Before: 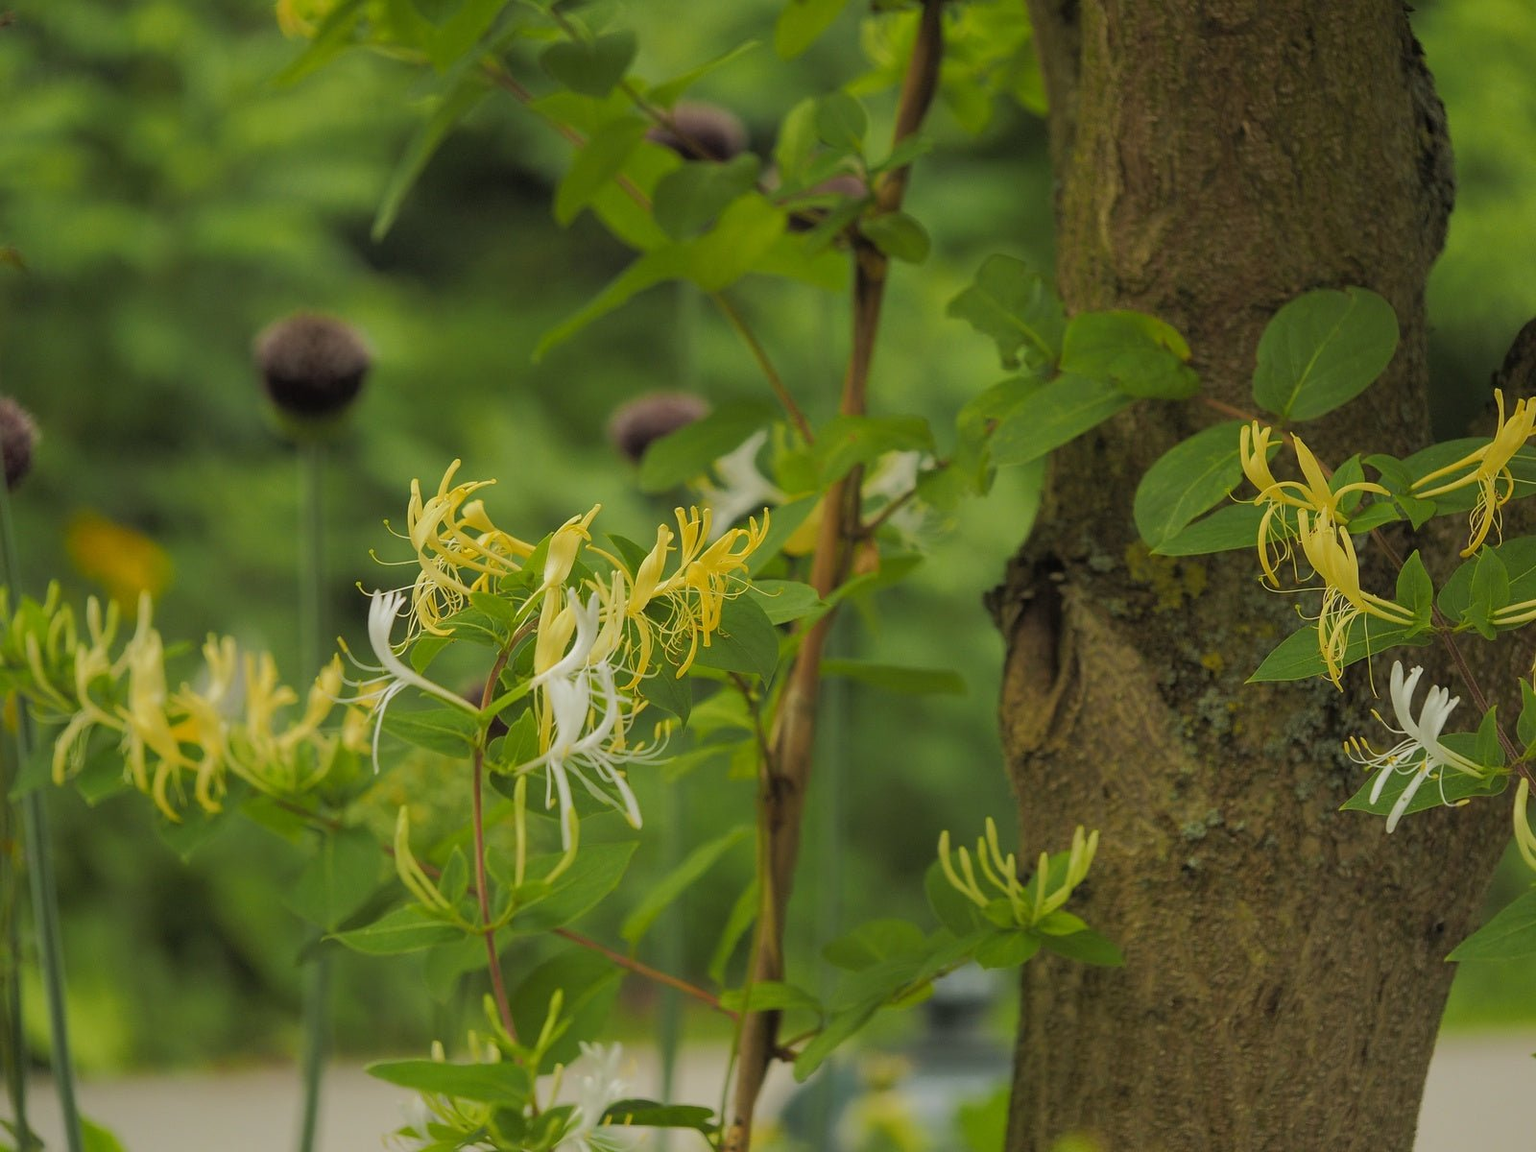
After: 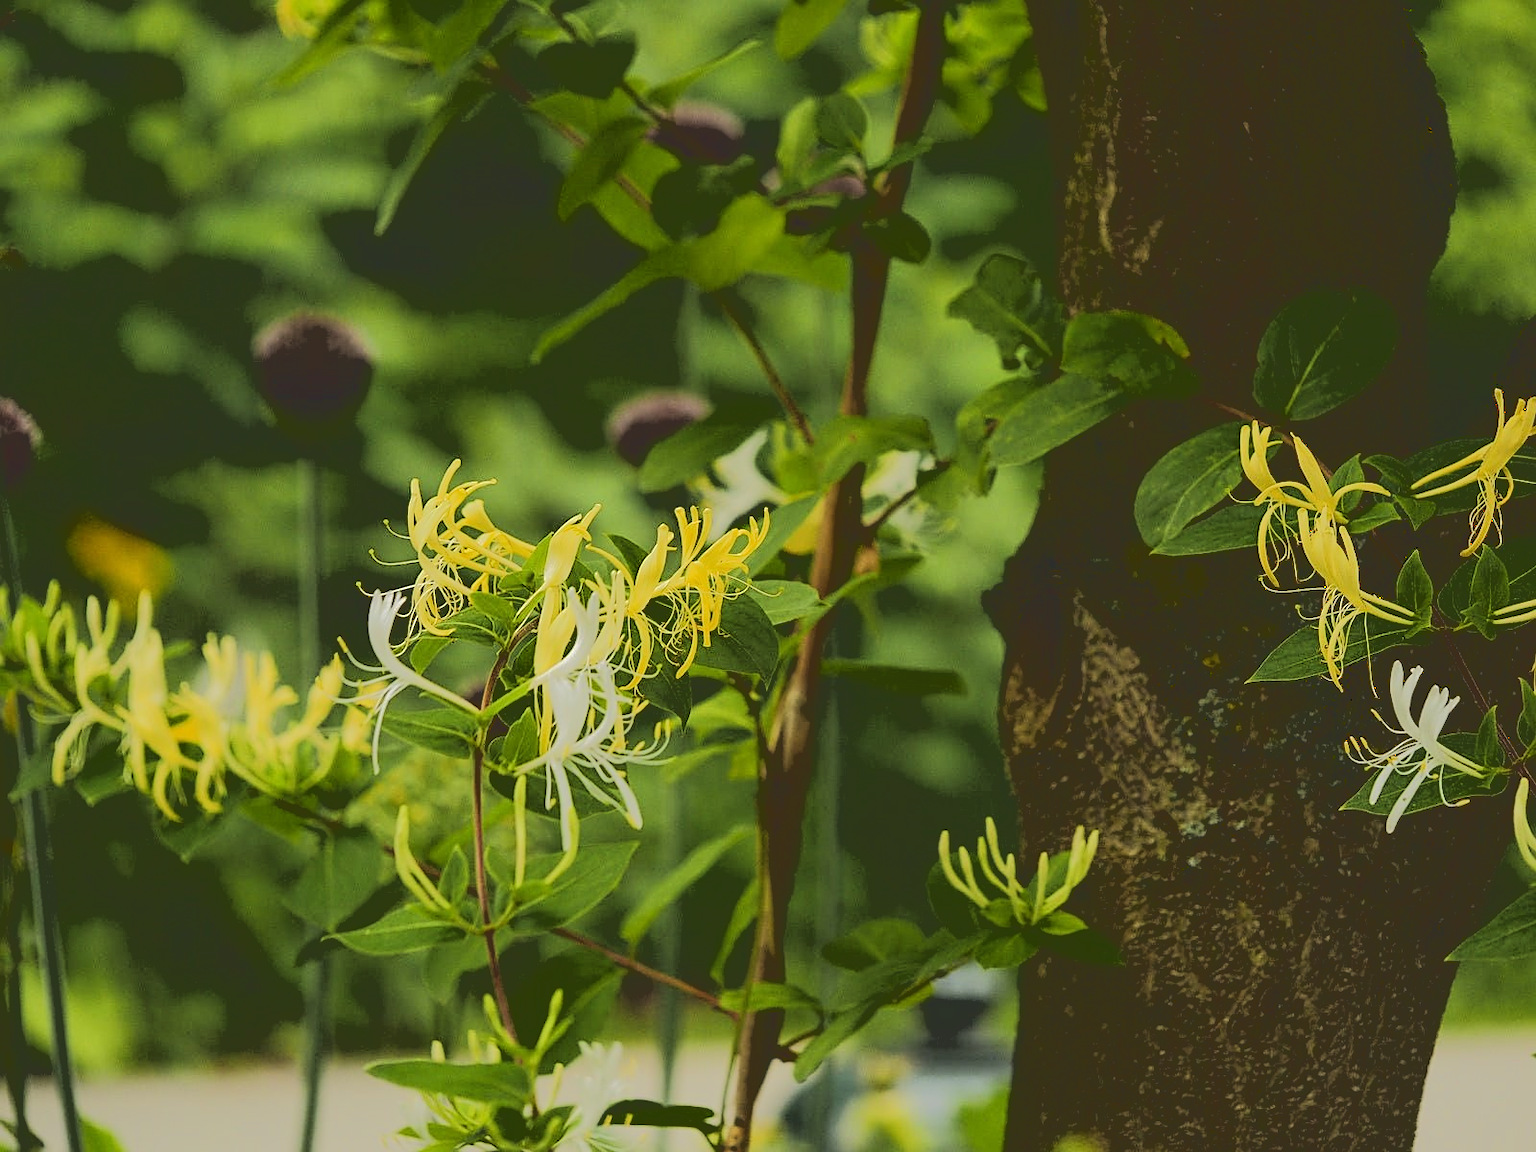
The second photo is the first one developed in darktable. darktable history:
exposure: compensate highlight preservation false
sharpen: on, module defaults
base curve: curves: ch0 [(0.065, 0.026) (0.236, 0.358) (0.53, 0.546) (0.777, 0.841) (0.924, 0.992)], preserve colors average RGB
